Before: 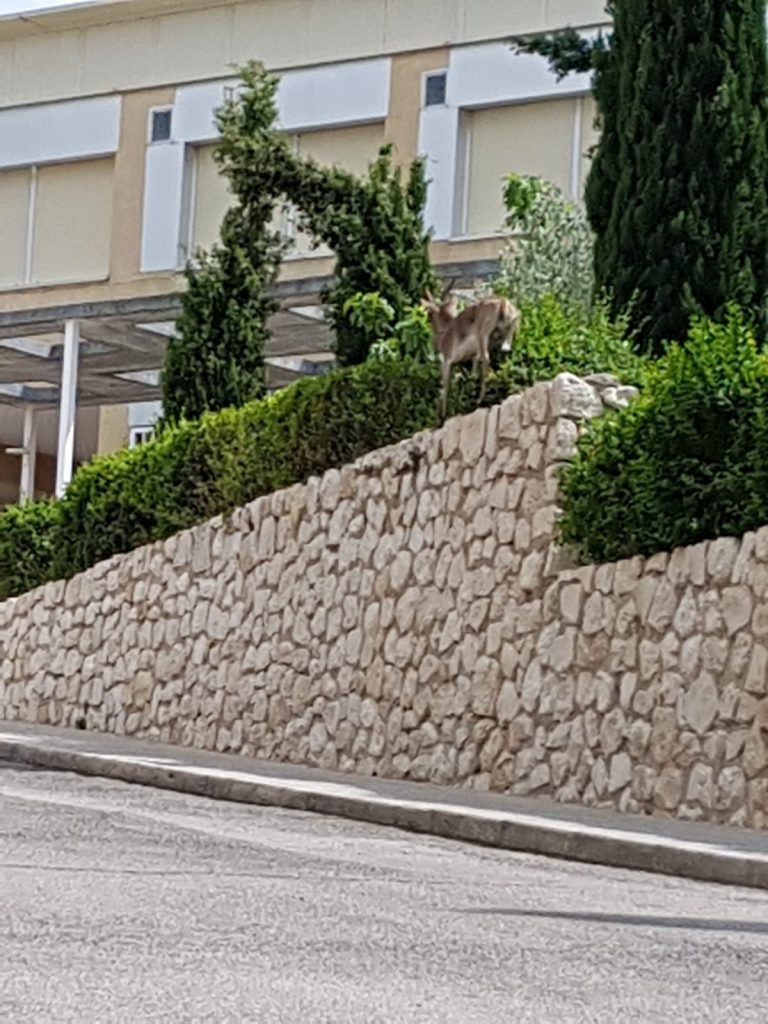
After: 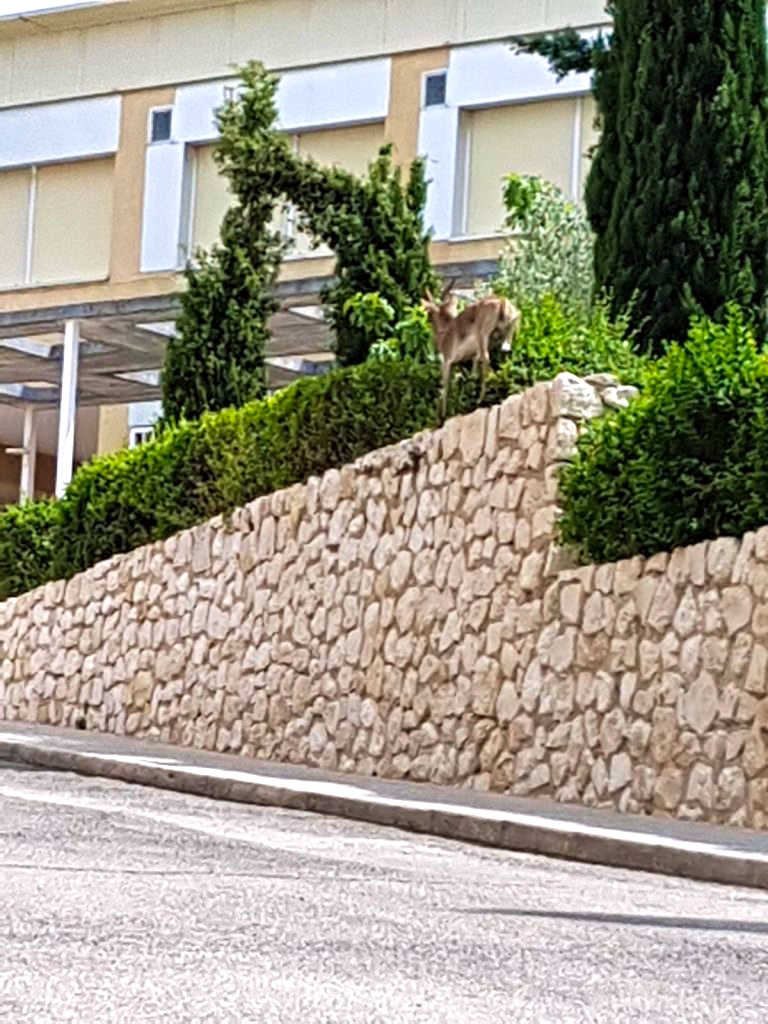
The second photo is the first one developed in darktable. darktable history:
color balance: lift [1, 1, 0.999, 1.001], gamma [1, 1.003, 1.005, 0.995], gain [1, 0.992, 0.988, 1.012], contrast 5%, output saturation 110%
shadows and highlights: shadows 37.27, highlights -28.18, soften with gaussian
exposure: black level correction 0.001, exposure 0.5 EV, compensate exposure bias true, compensate highlight preservation false
velvia: on, module defaults
